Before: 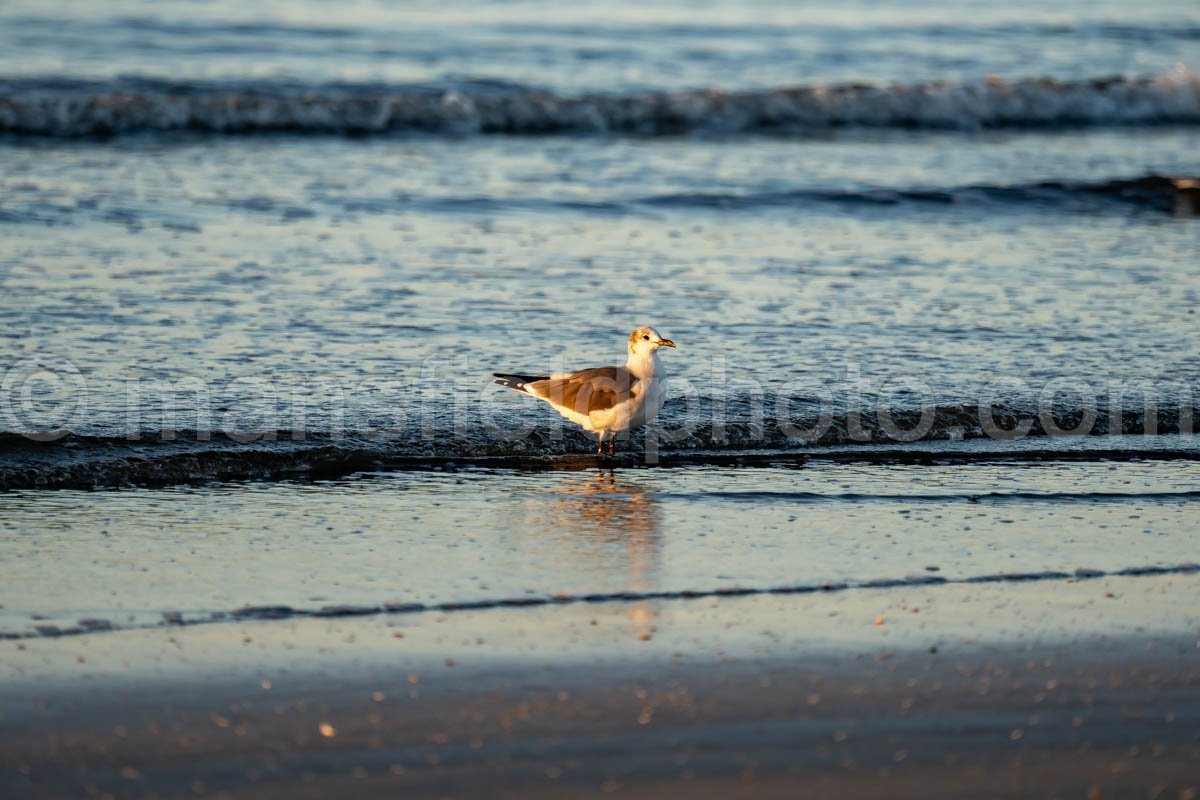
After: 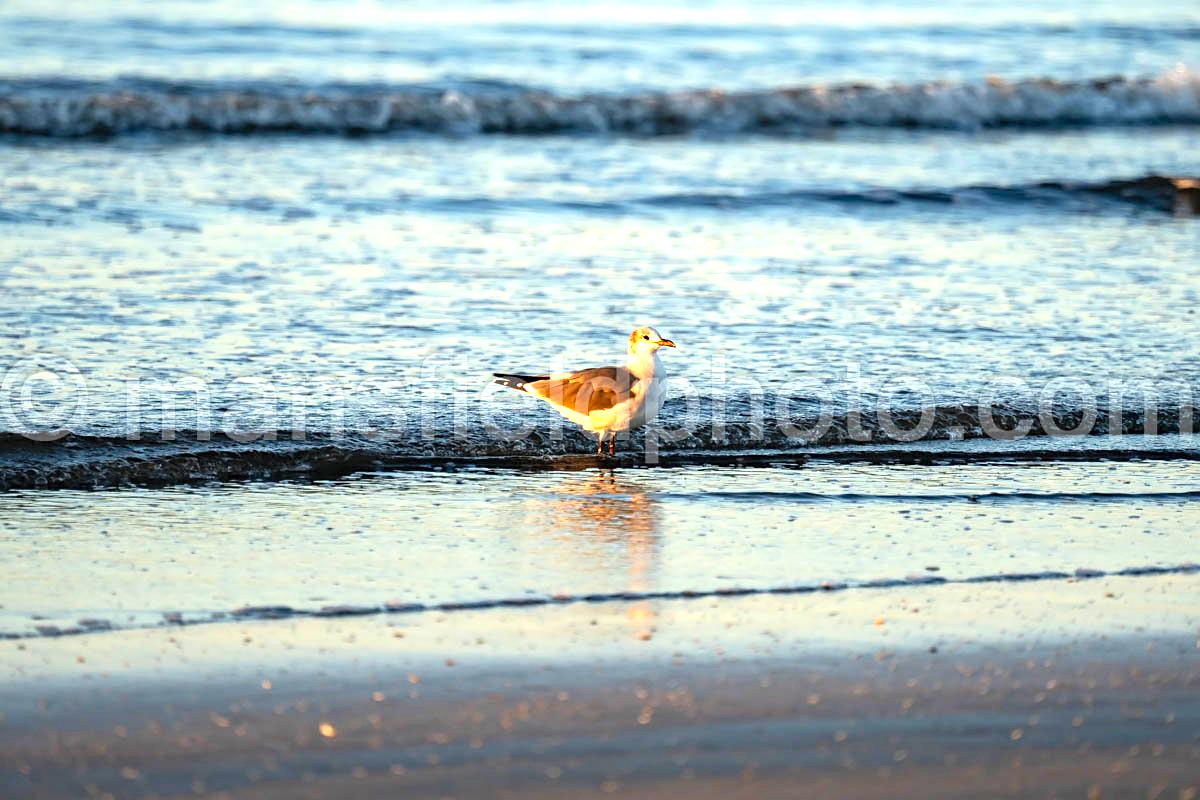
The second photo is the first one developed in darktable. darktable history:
exposure: black level correction 0, exposure 1 EV, compensate exposure bias true, compensate highlight preservation false
sharpen: amount 0.2
contrast brightness saturation: contrast 0.07, brightness 0.08, saturation 0.18
